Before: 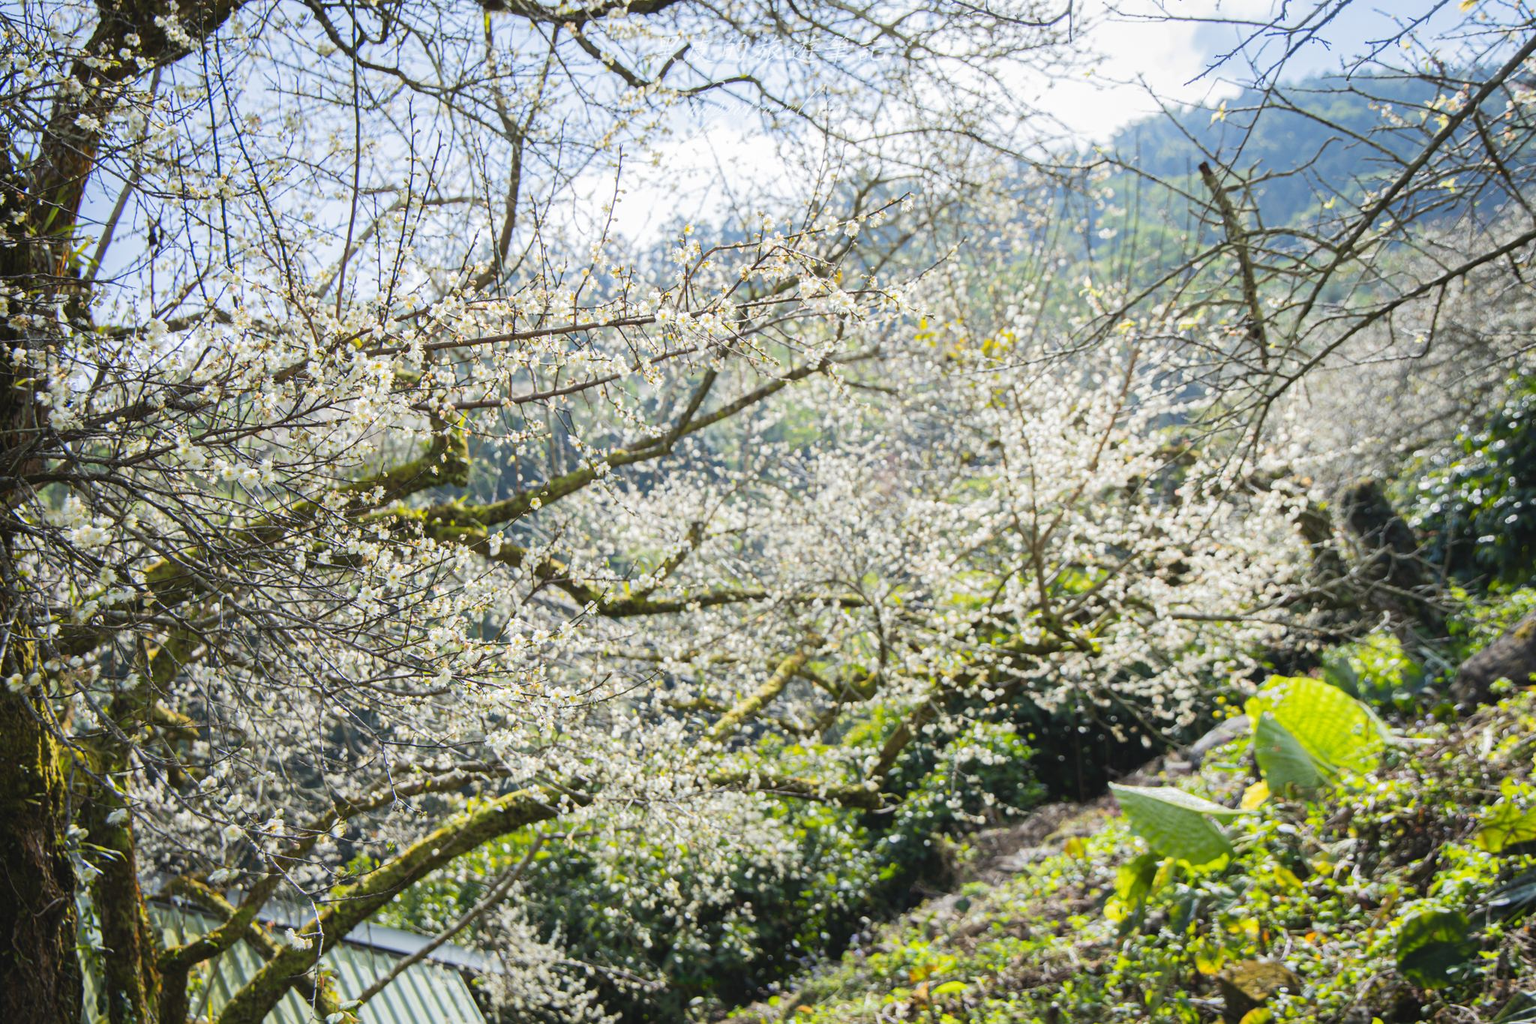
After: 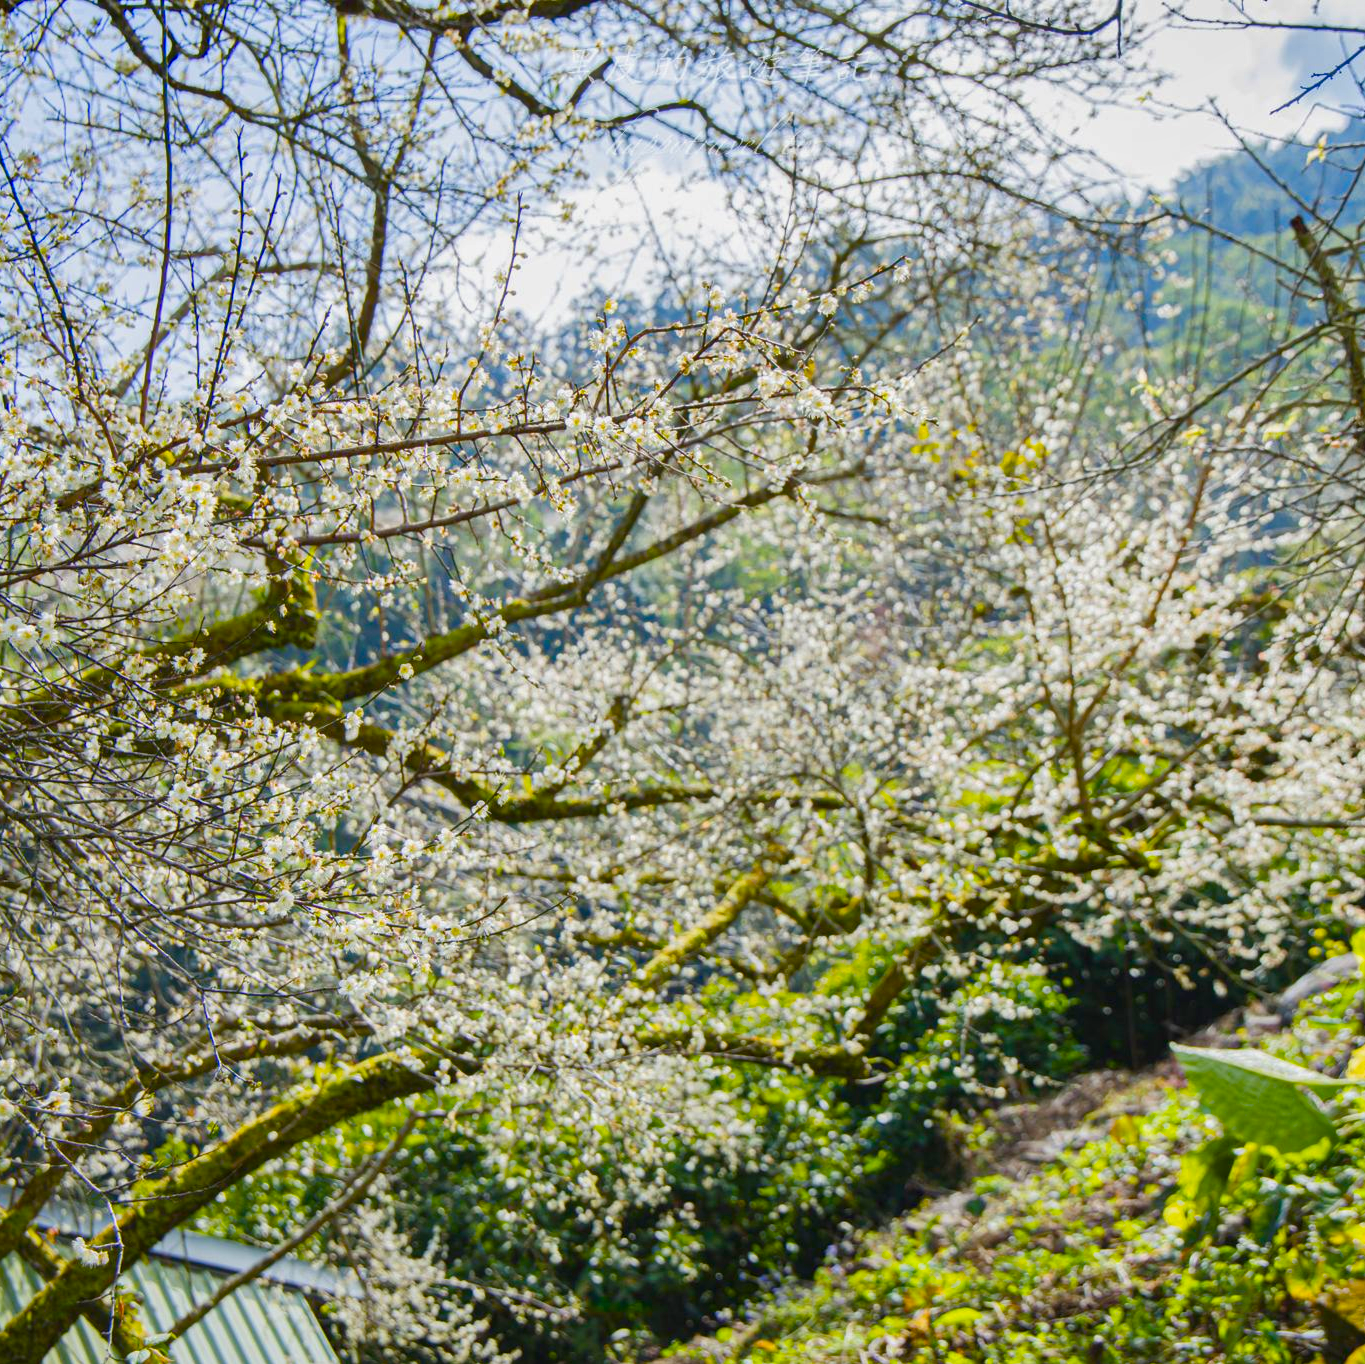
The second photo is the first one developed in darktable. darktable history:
crop and rotate: left 15.055%, right 18.278%
local contrast: highlights 100%, shadows 100%, detail 120%, midtone range 0.2
shadows and highlights: low approximation 0.01, soften with gaussian
color balance rgb: linear chroma grading › global chroma 18.9%, perceptual saturation grading › global saturation 20%, perceptual saturation grading › highlights -25%, perceptual saturation grading › shadows 50%, global vibrance 18.93%
exposure: exposure -0.177 EV, compensate highlight preservation false
